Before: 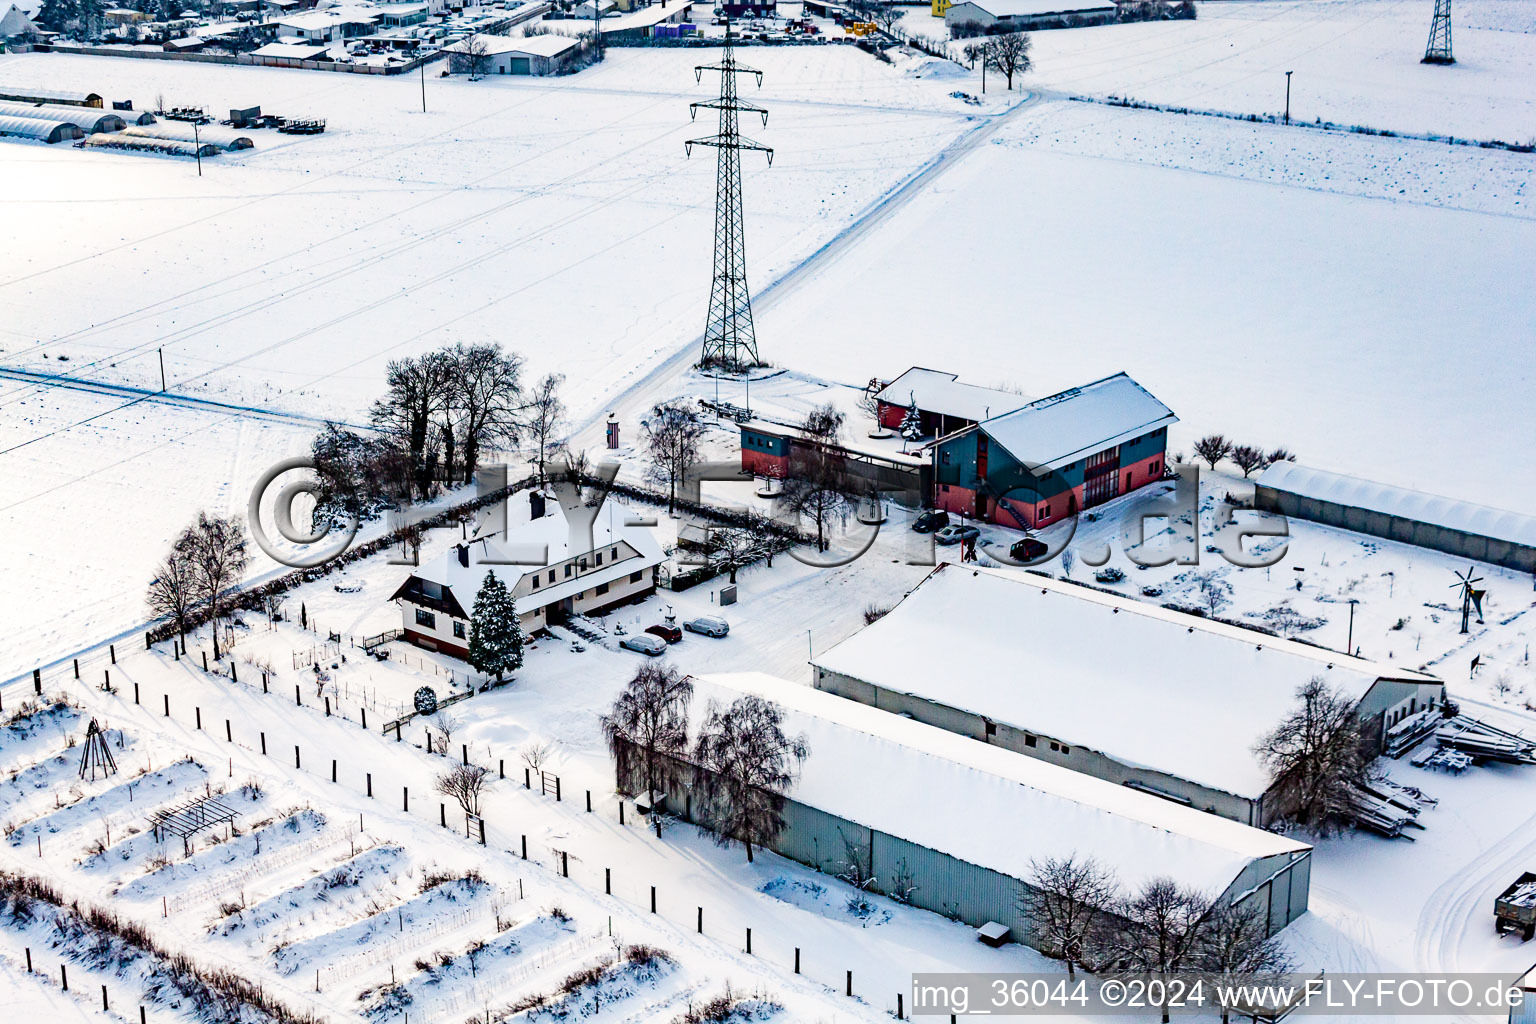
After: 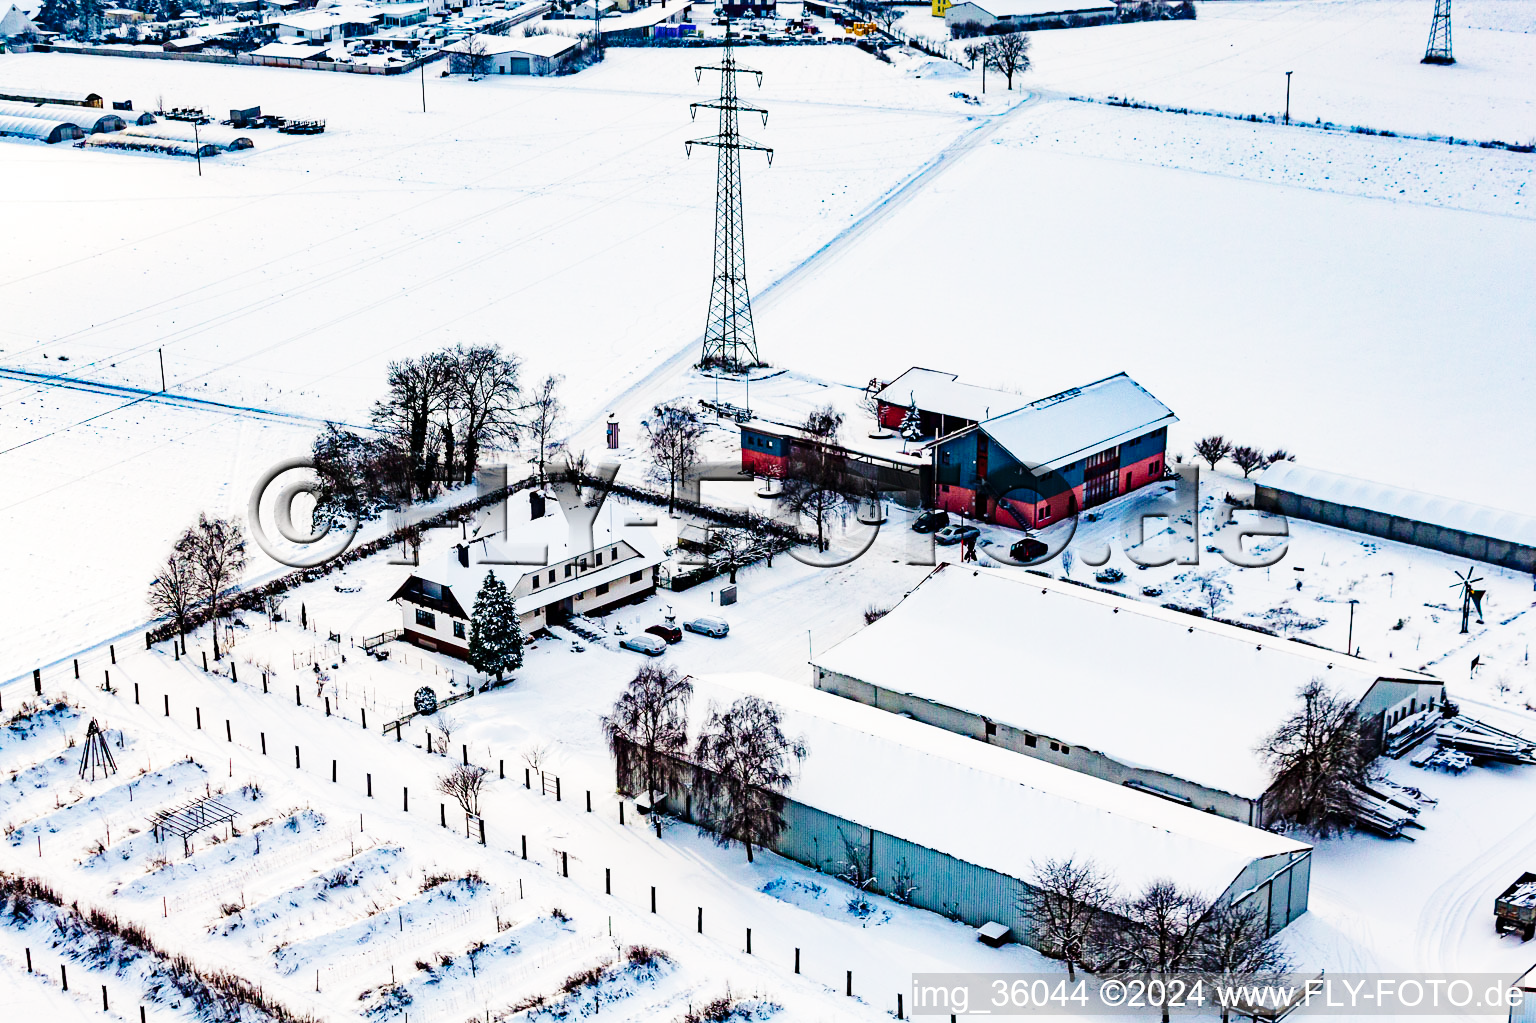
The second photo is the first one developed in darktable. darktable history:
crop: bottom 0.061%
base curve: curves: ch0 [(0, 0) (0.036, 0.025) (0.121, 0.166) (0.206, 0.329) (0.605, 0.79) (1, 1)], preserve colors none
